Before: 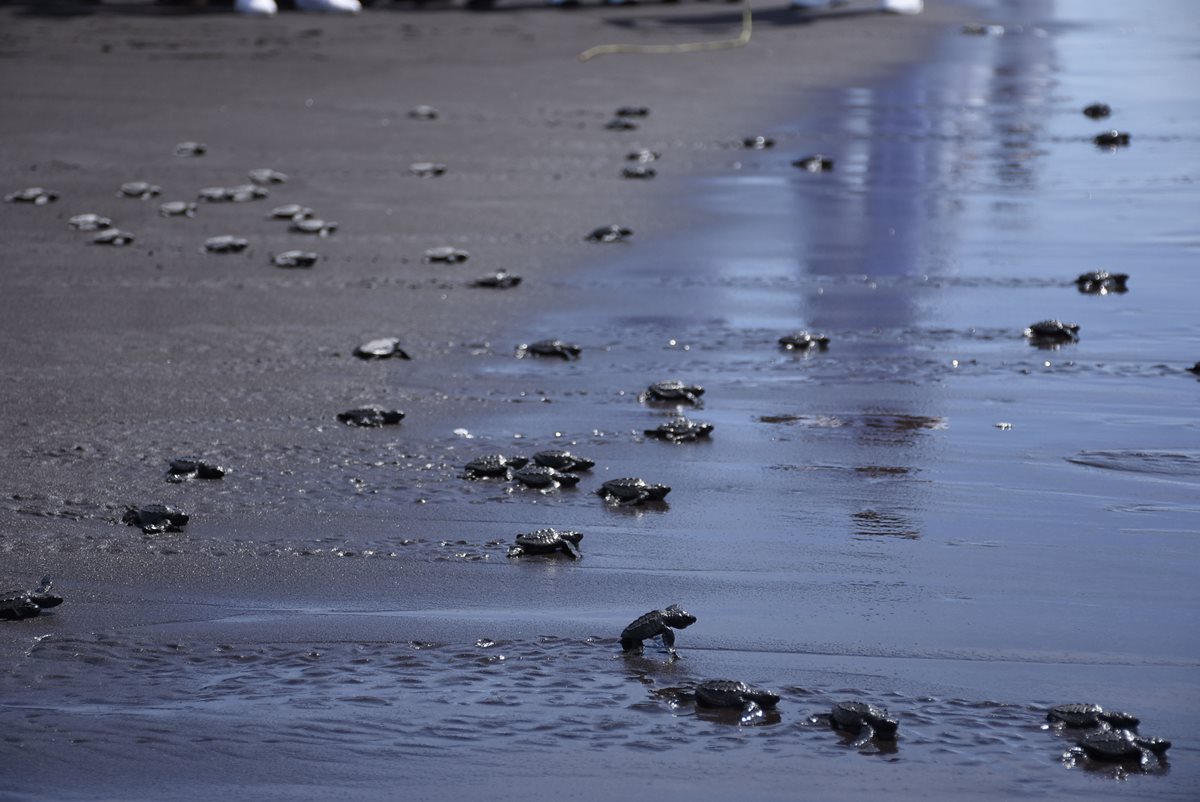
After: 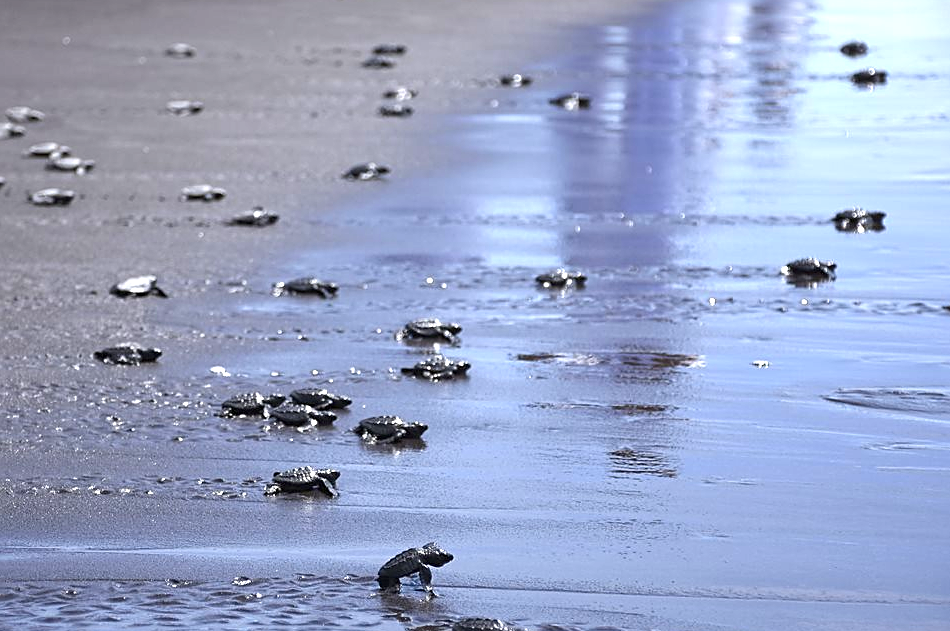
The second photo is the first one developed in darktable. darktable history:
crop and rotate: left 20.278%, top 7.795%, right 0.481%, bottom 13.432%
sharpen: on, module defaults
exposure: exposure 1.159 EV, compensate highlight preservation false
